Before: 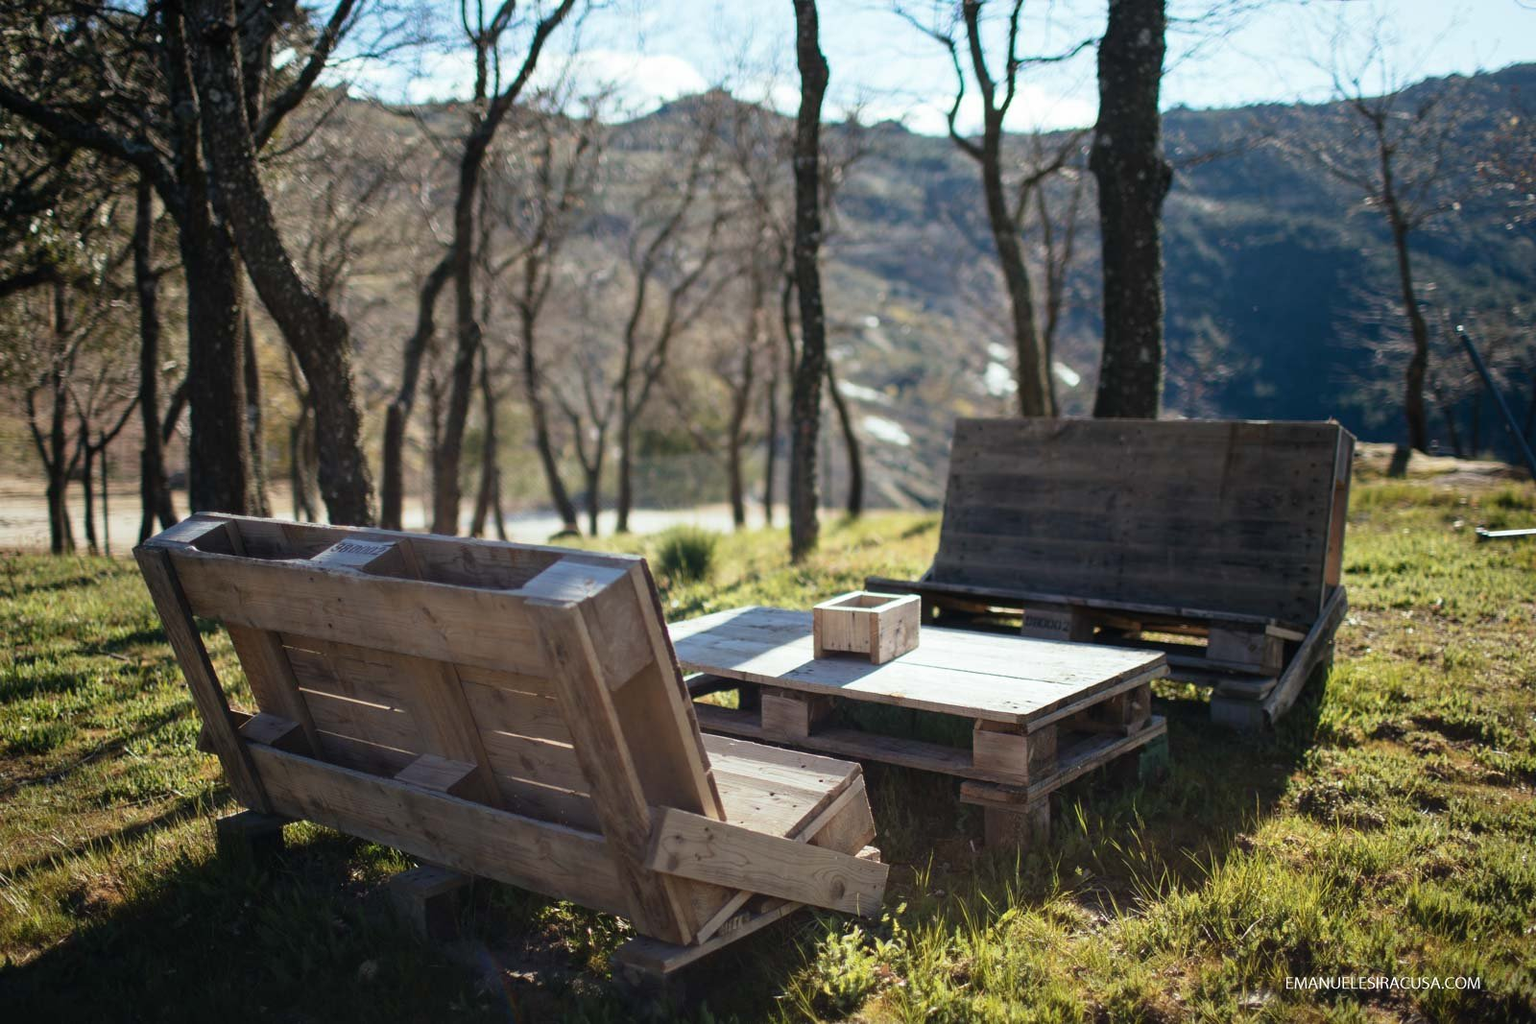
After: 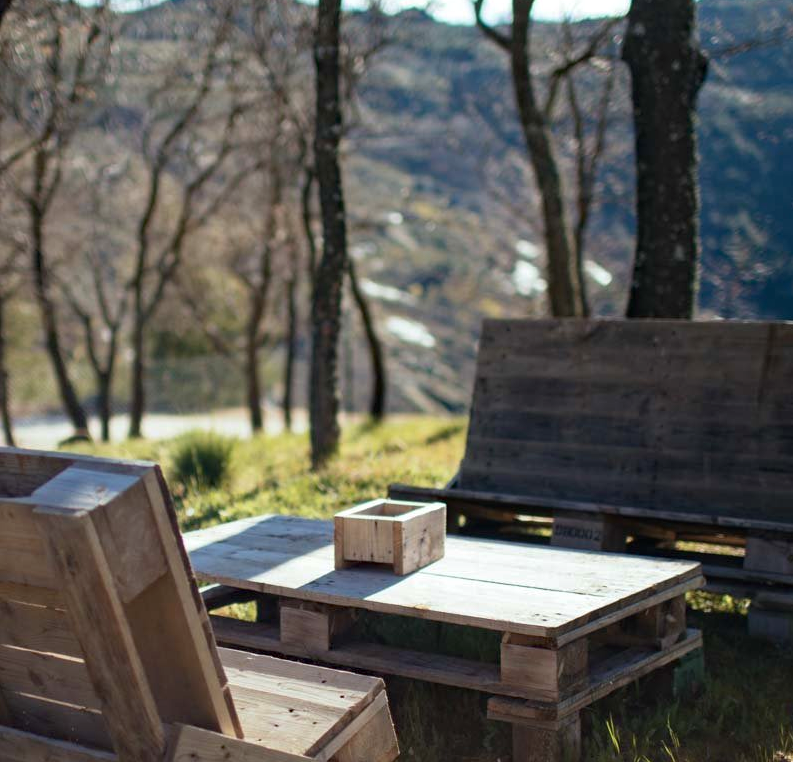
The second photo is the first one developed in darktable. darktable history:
haze removal: compatibility mode true, adaptive false
crop: left 32.075%, top 10.976%, right 18.355%, bottom 17.596%
